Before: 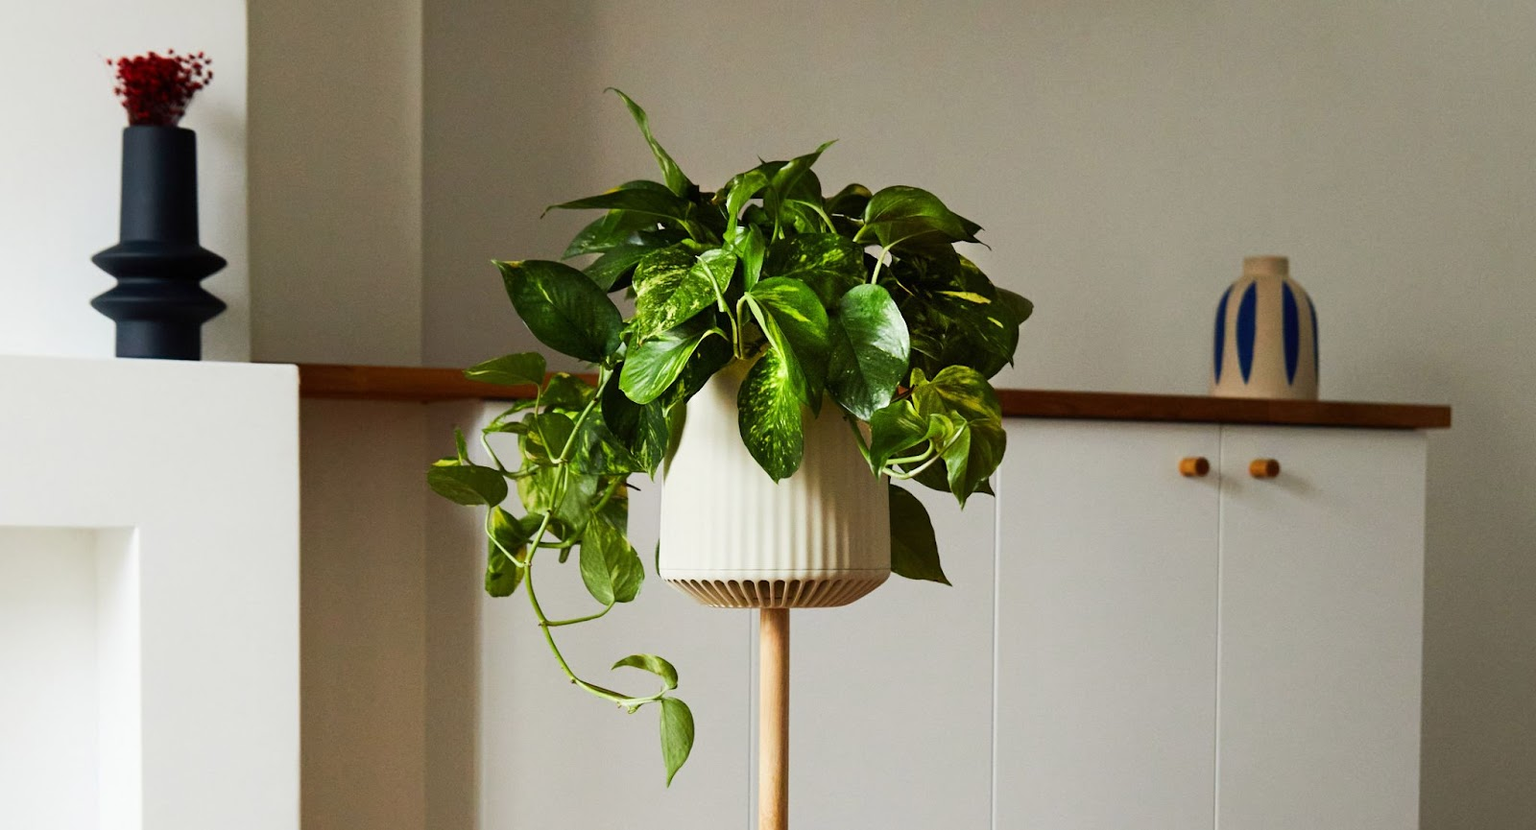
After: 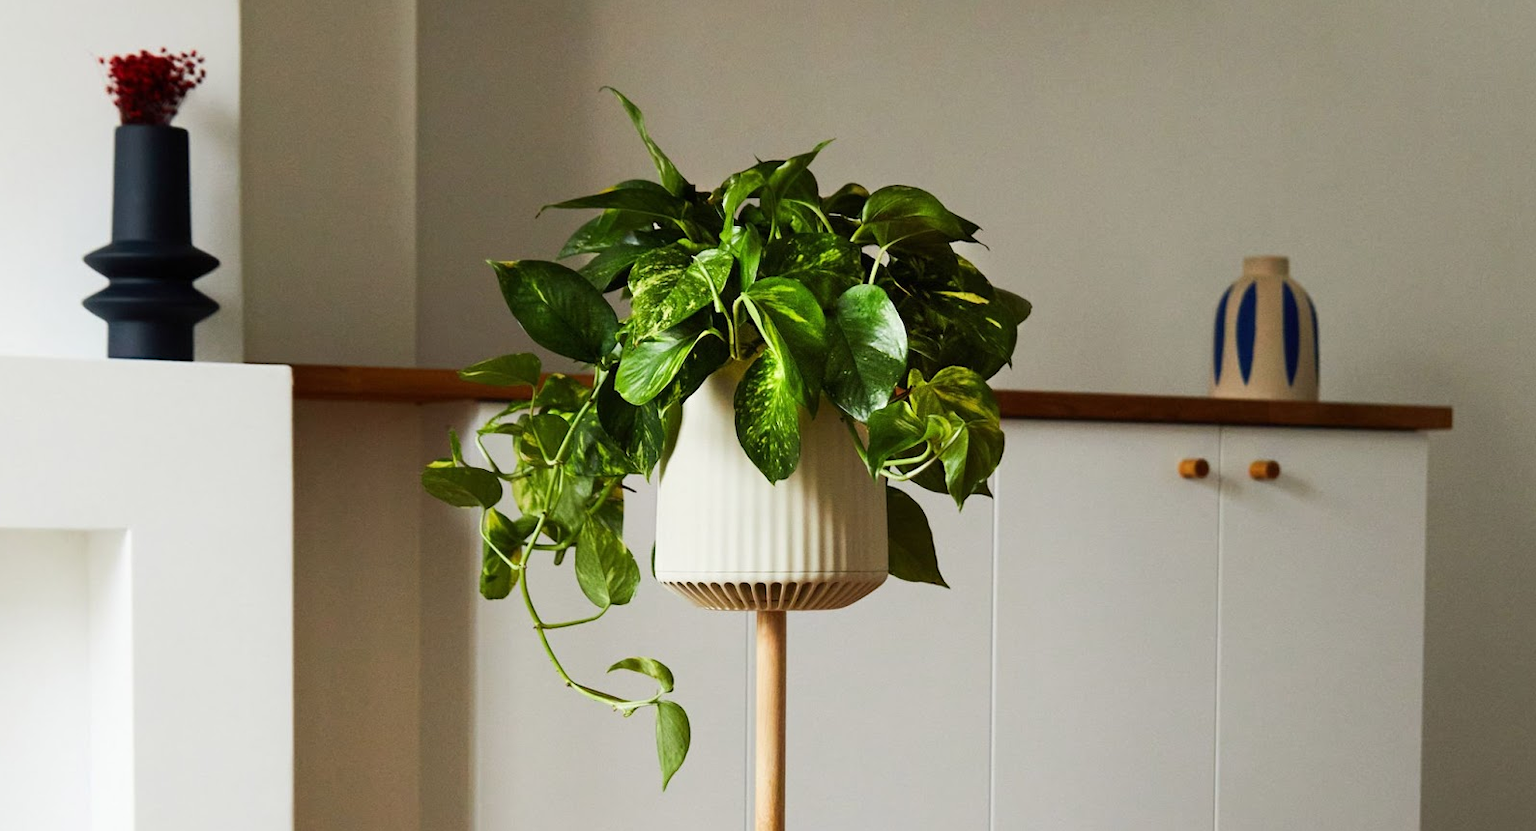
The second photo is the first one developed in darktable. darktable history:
crop and rotate: left 0.633%, top 0.247%, bottom 0.313%
